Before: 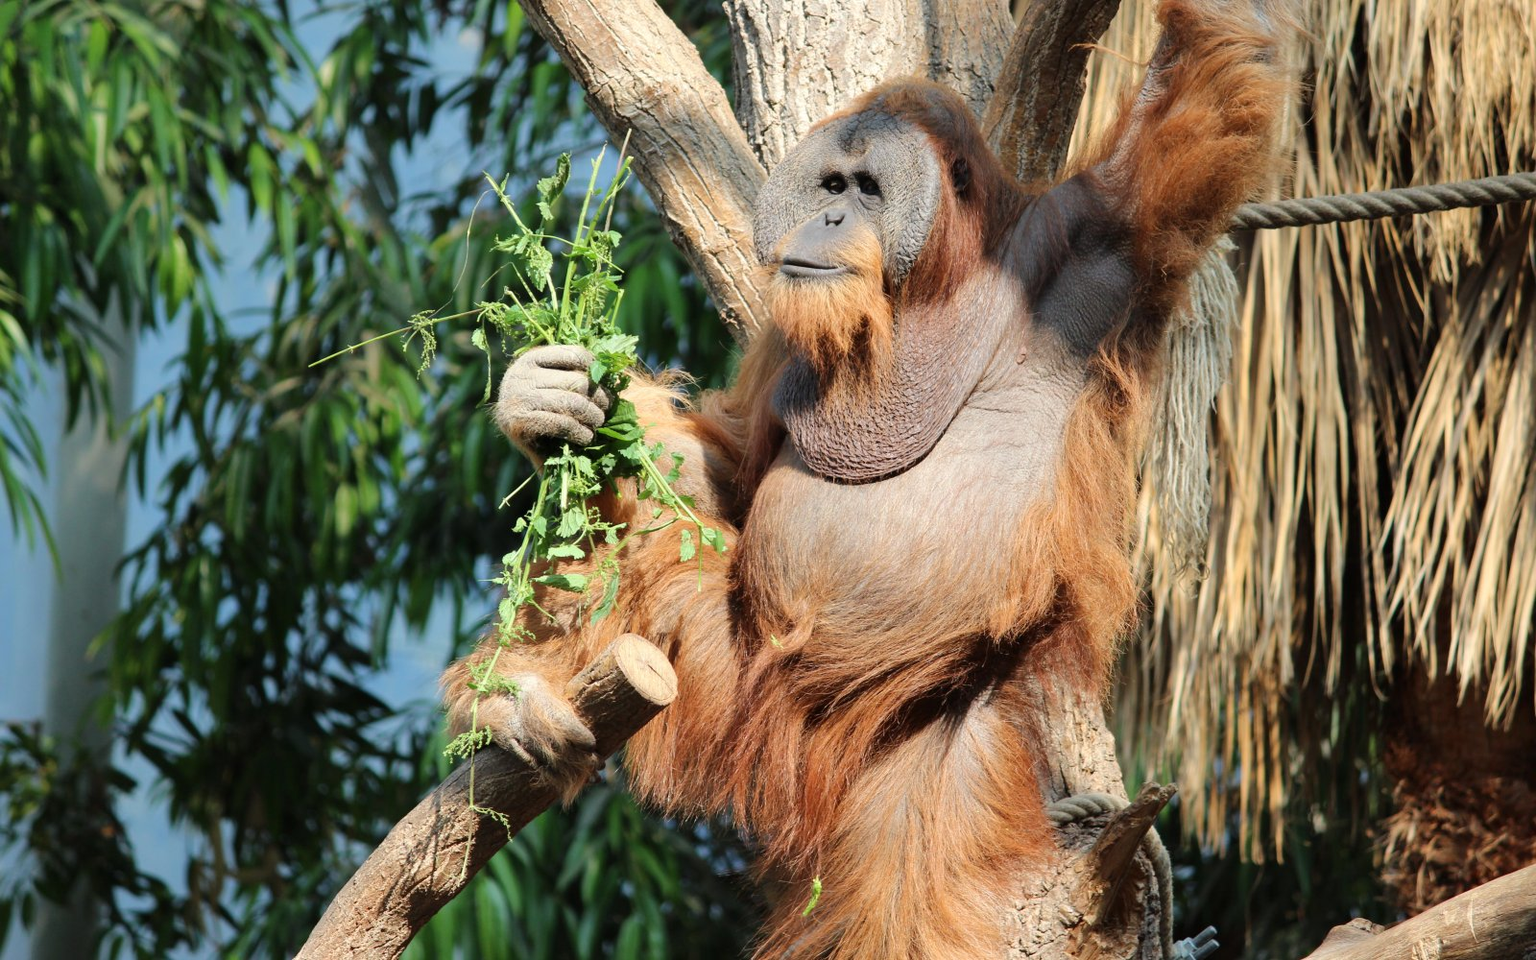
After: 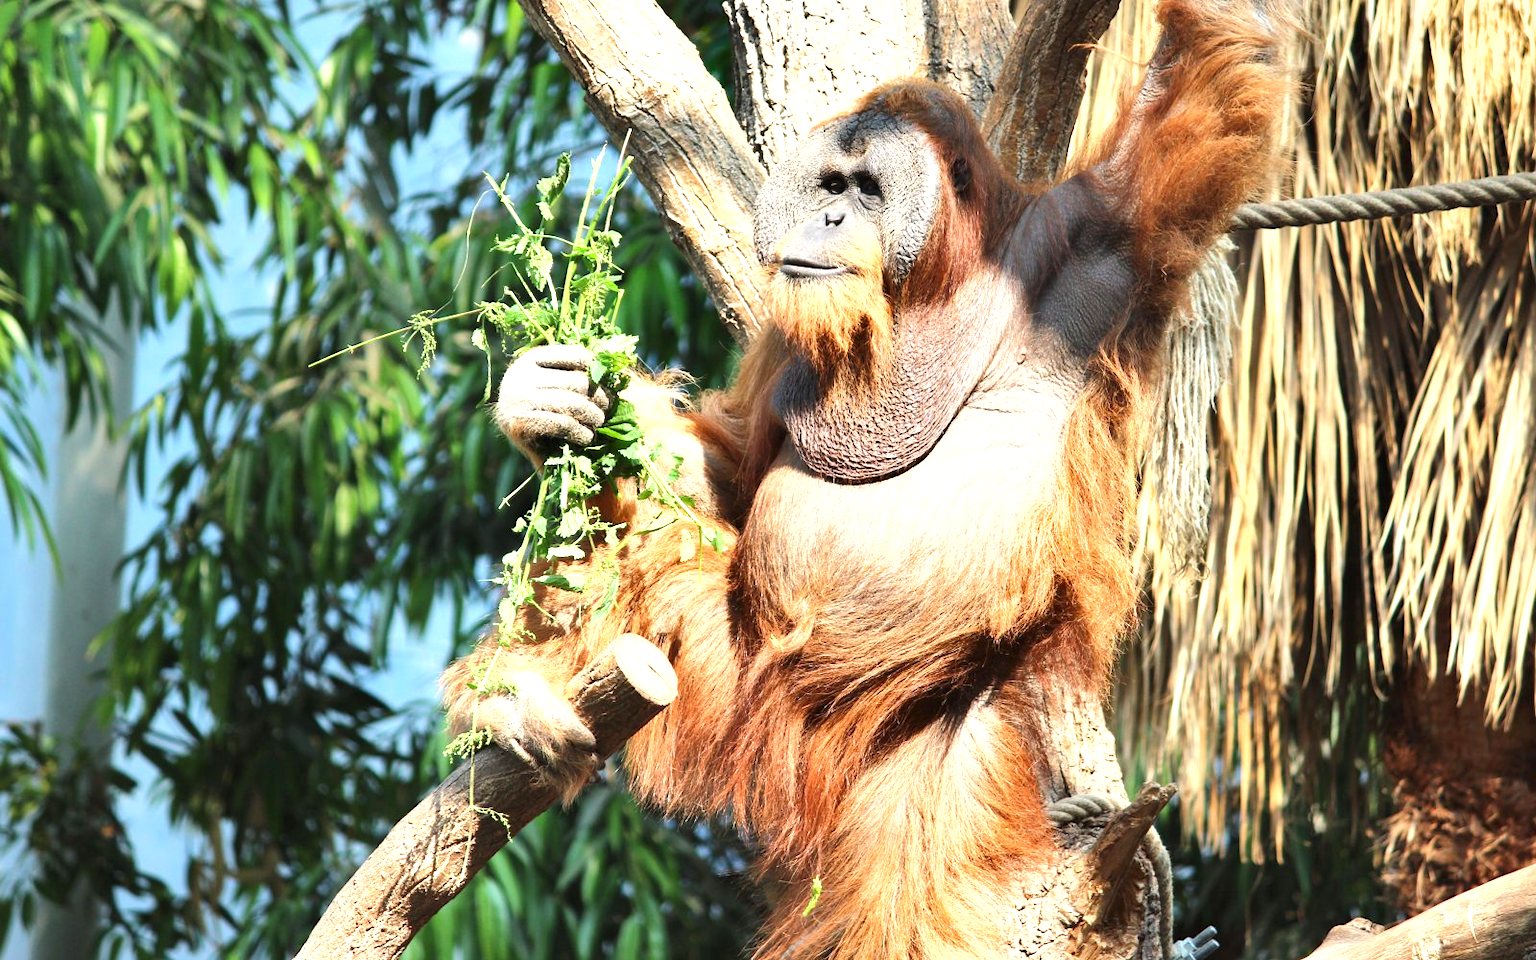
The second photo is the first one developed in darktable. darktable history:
exposure: black level correction 0, exposure 1.095 EV, compensate highlight preservation false
shadows and highlights: low approximation 0.01, soften with gaussian
